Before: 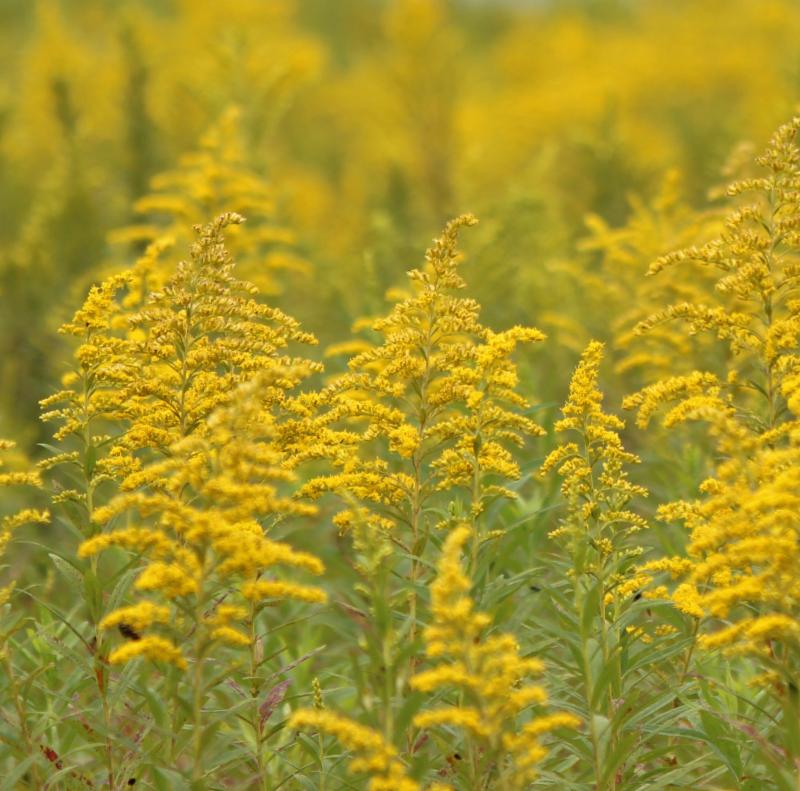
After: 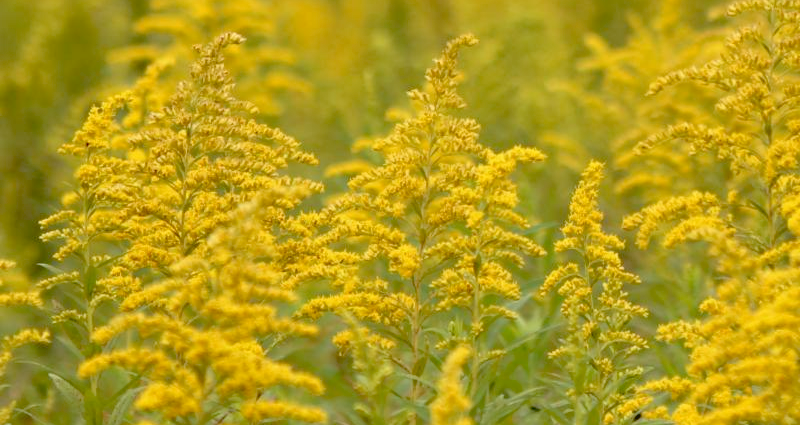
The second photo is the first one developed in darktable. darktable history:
contrast brightness saturation: contrast -0.132, brightness 0.044, saturation -0.127
crop and rotate: top 22.796%, bottom 23.366%
exposure: black level correction 0.027, exposure 0.181 EV, compensate highlight preservation false
